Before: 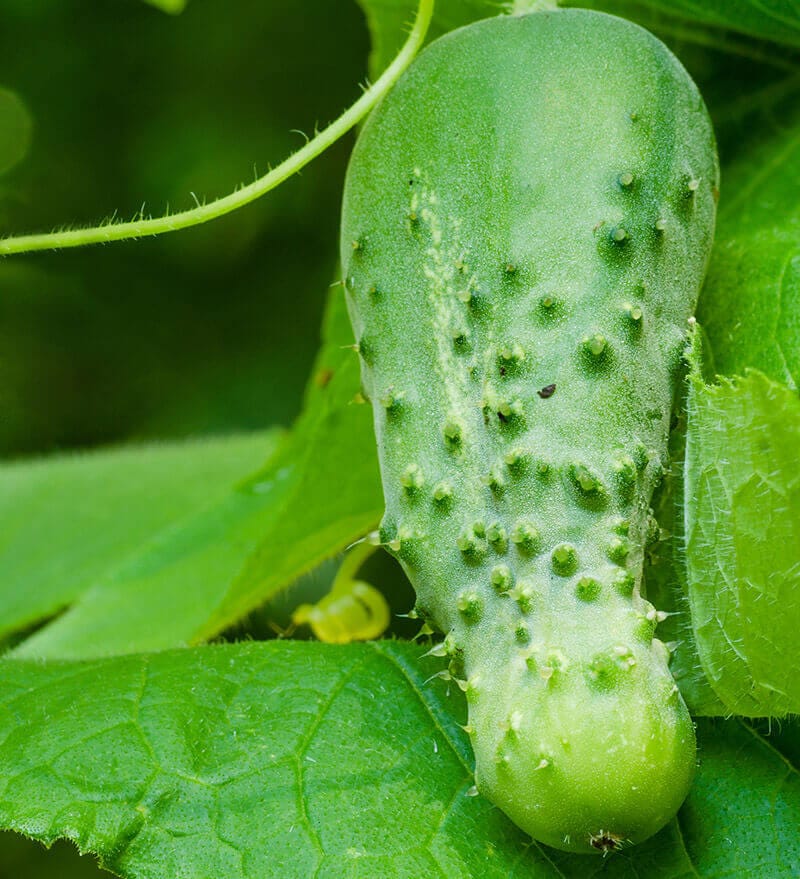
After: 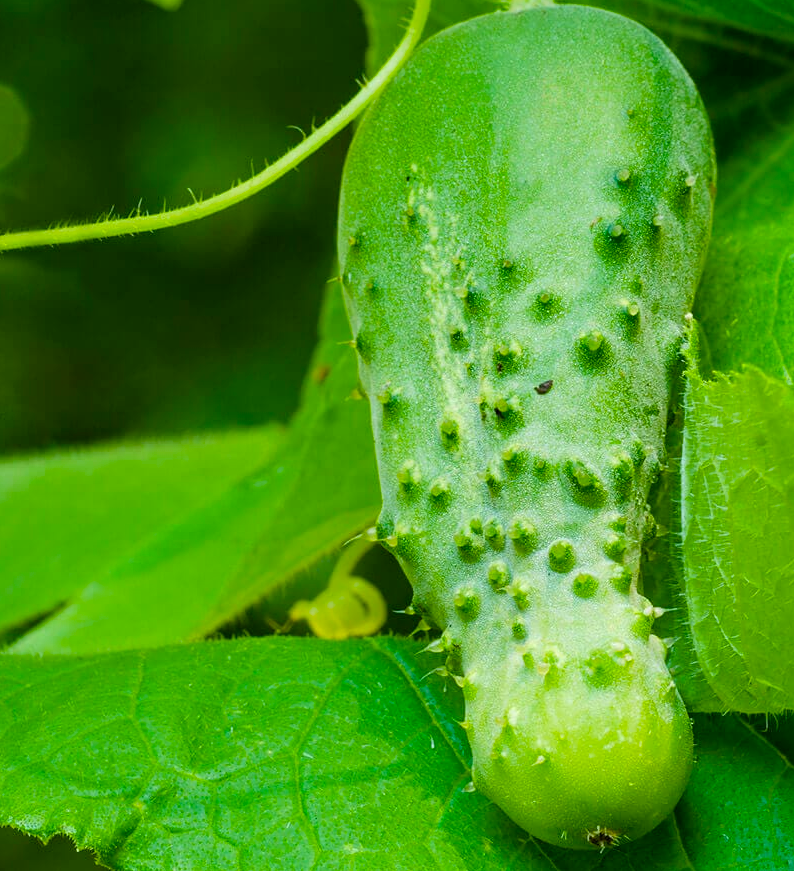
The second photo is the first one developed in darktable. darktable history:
crop: left 0.434%, top 0.485%, right 0.244%, bottom 0.386%
levels: levels [0.018, 0.493, 1]
color balance rgb: perceptual saturation grading › global saturation 25%, global vibrance 20%
